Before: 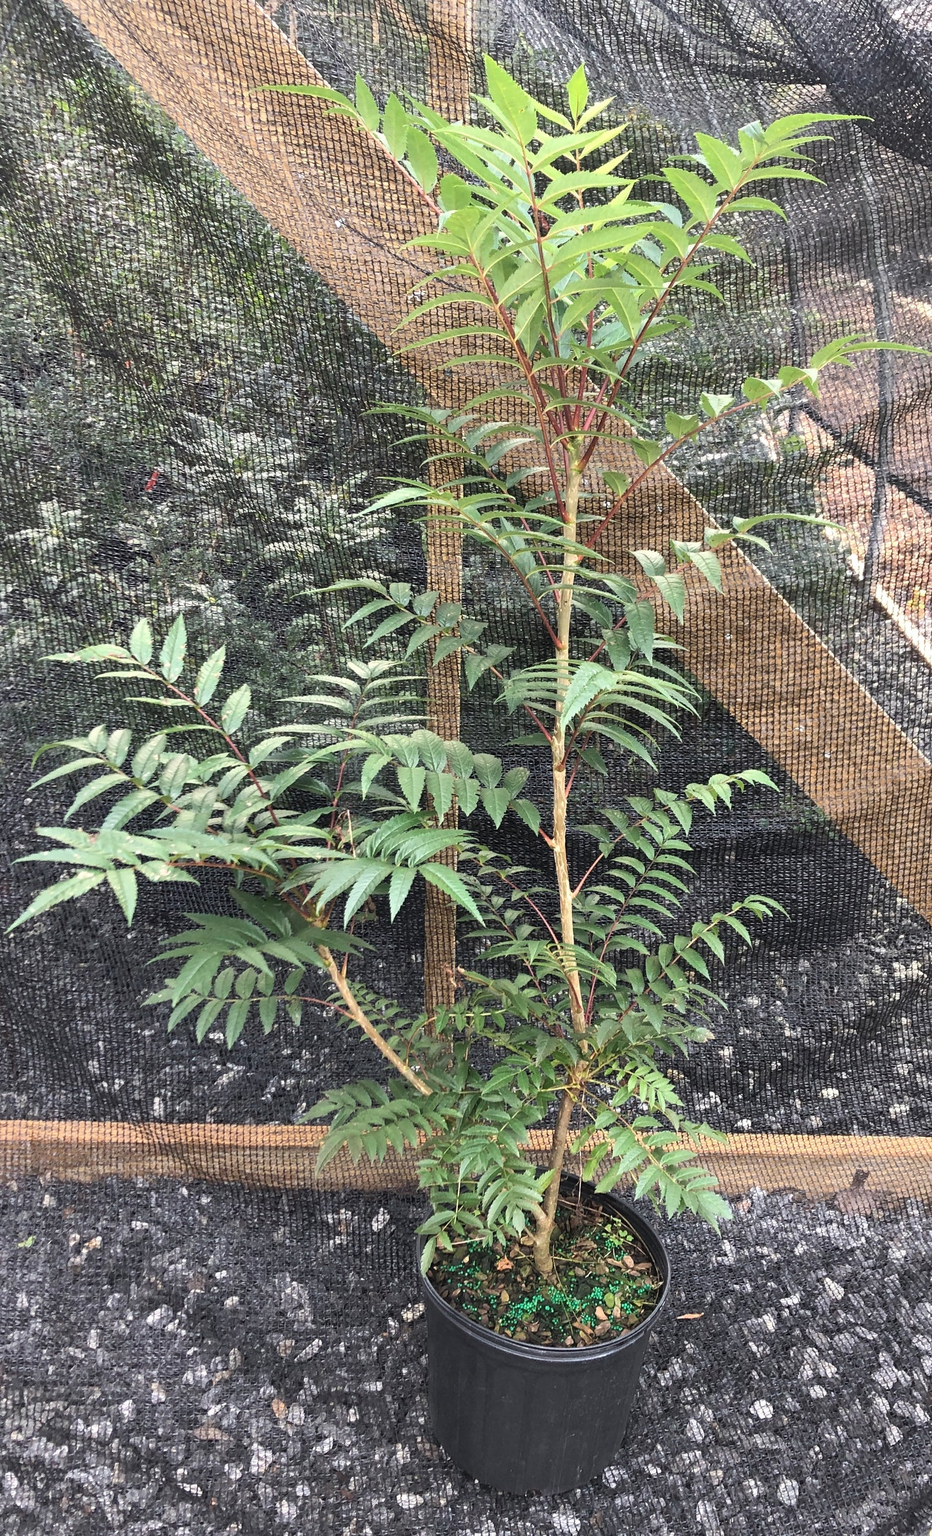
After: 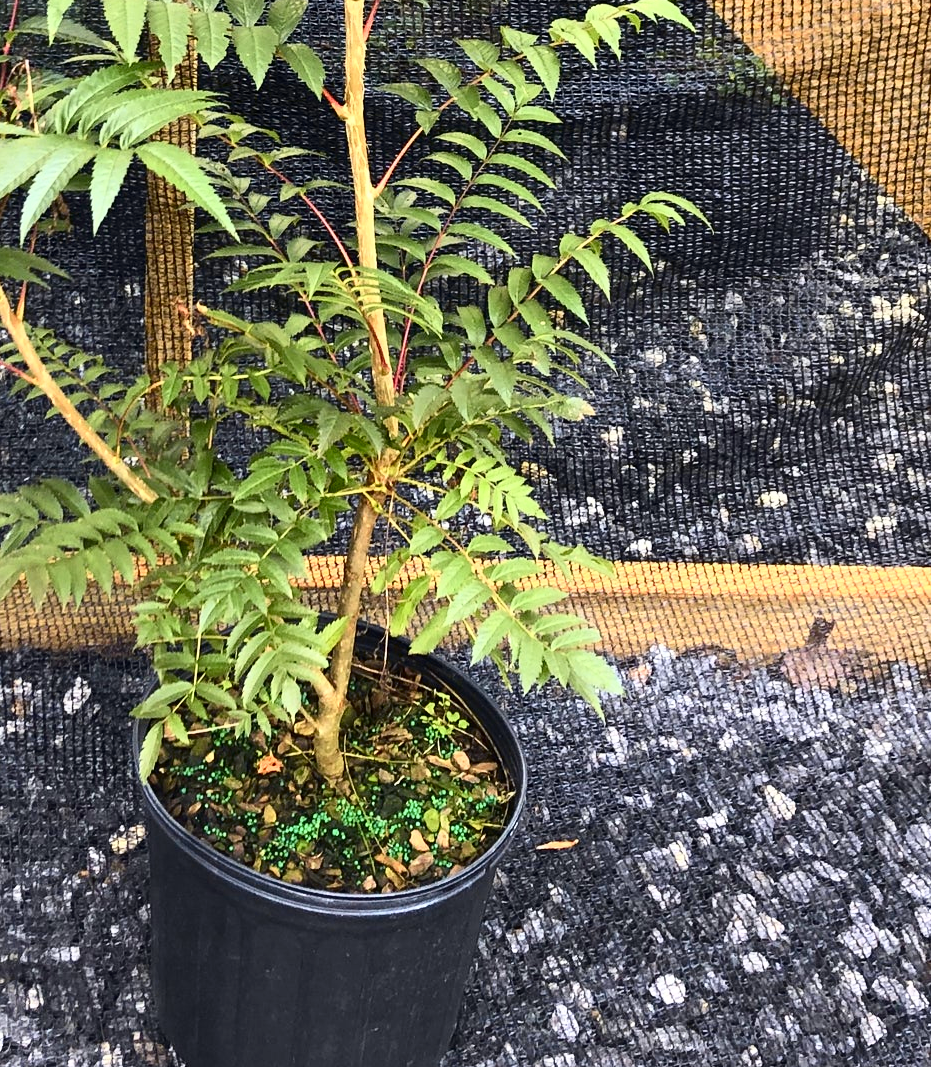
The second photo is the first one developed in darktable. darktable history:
crop and rotate: left 35.509%, top 50.238%, bottom 4.934%
tone curve: curves: ch0 [(0, 0) (0.074, 0.04) (0.157, 0.1) (0.472, 0.515) (0.635, 0.731) (0.768, 0.878) (0.899, 0.969) (1, 1)]; ch1 [(0, 0) (0.08, 0.08) (0.3, 0.3) (0.5, 0.5) (0.539, 0.558) (0.586, 0.658) (0.69, 0.787) (0.92, 0.92) (1, 1)]; ch2 [(0, 0) (0.08, 0.08) (0.3, 0.3) (0.5, 0.5) (0.543, 0.597) (0.597, 0.679) (0.92, 0.92) (1, 1)], color space Lab, independent channels, preserve colors none
